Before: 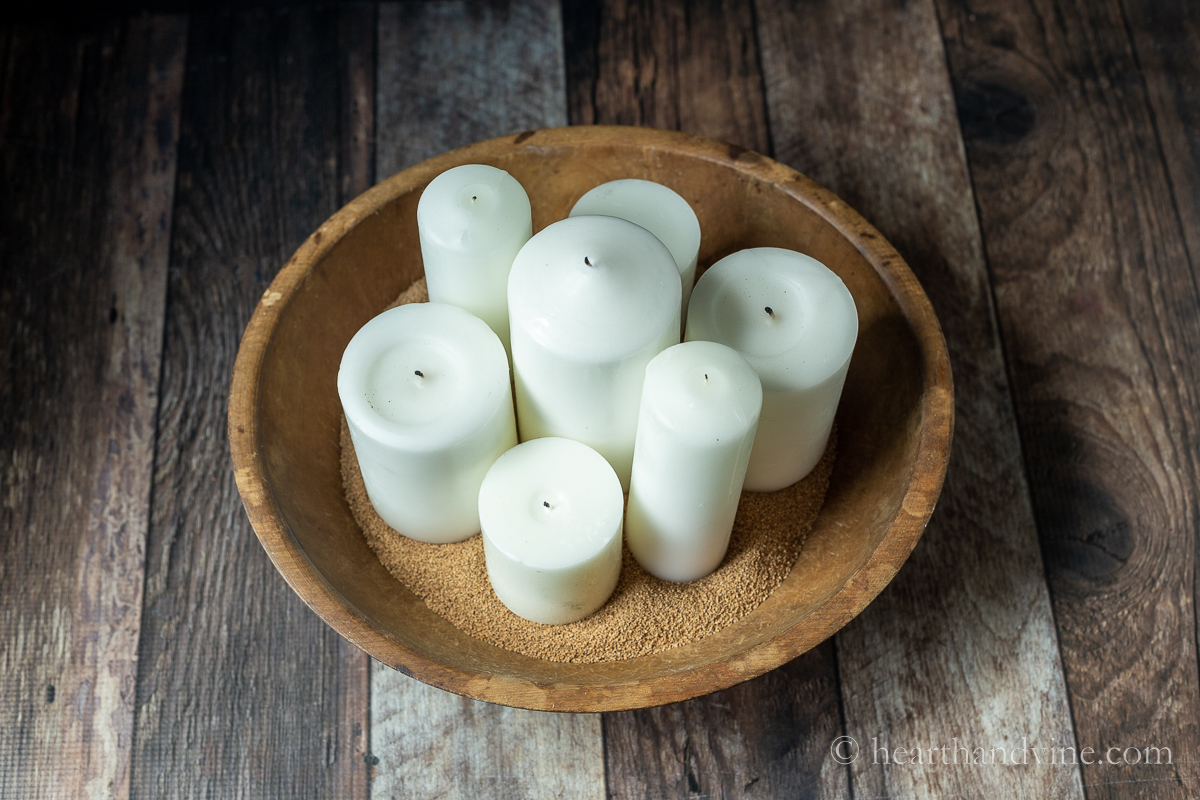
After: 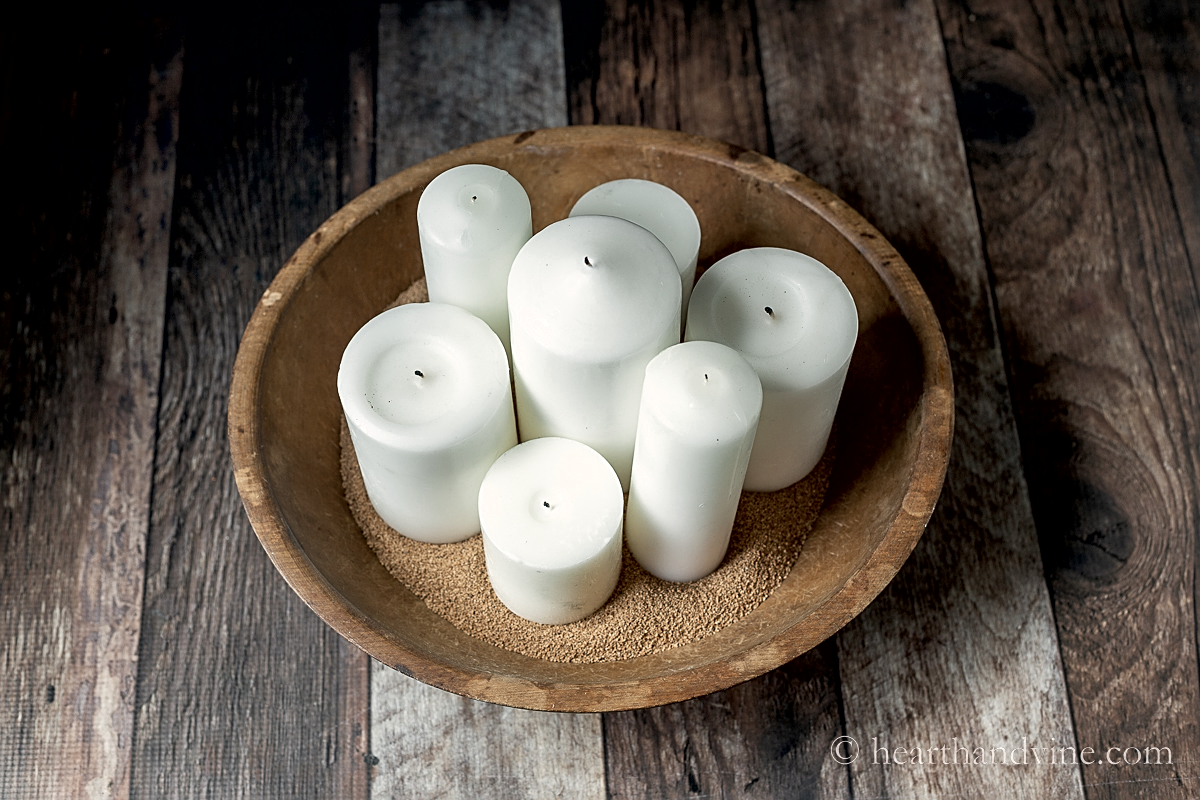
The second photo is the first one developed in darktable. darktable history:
color correction: highlights a* 5.58, highlights b* 5.19, saturation 0.662
exposure: black level correction 0.007, exposure 0.105 EV, compensate exposure bias true, compensate highlight preservation false
sharpen: on, module defaults
color zones: curves: ch0 [(0, 0.5) (0.125, 0.4) (0.25, 0.5) (0.375, 0.4) (0.5, 0.4) (0.625, 0.35) (0.75, 0.35) (0.875, 0.5)]; ch1 [(0, 0.35) (0.125, 0.45) (0.25, 0.35) (0.375, 0.35) (0.5, 0.35) (0.625, 0.35) (0.75, 0.45) (0.875, 0.35)]; ch2 [(0, 0.6) (0.125, 0.5) (0.25, 0.5) (0.375, 0.6) (0.5, 0.6) (0.625, 0.5) (0.75, 0.5) (0.875, 0.5)]
contrast brightness saturation: saturation 0.126
